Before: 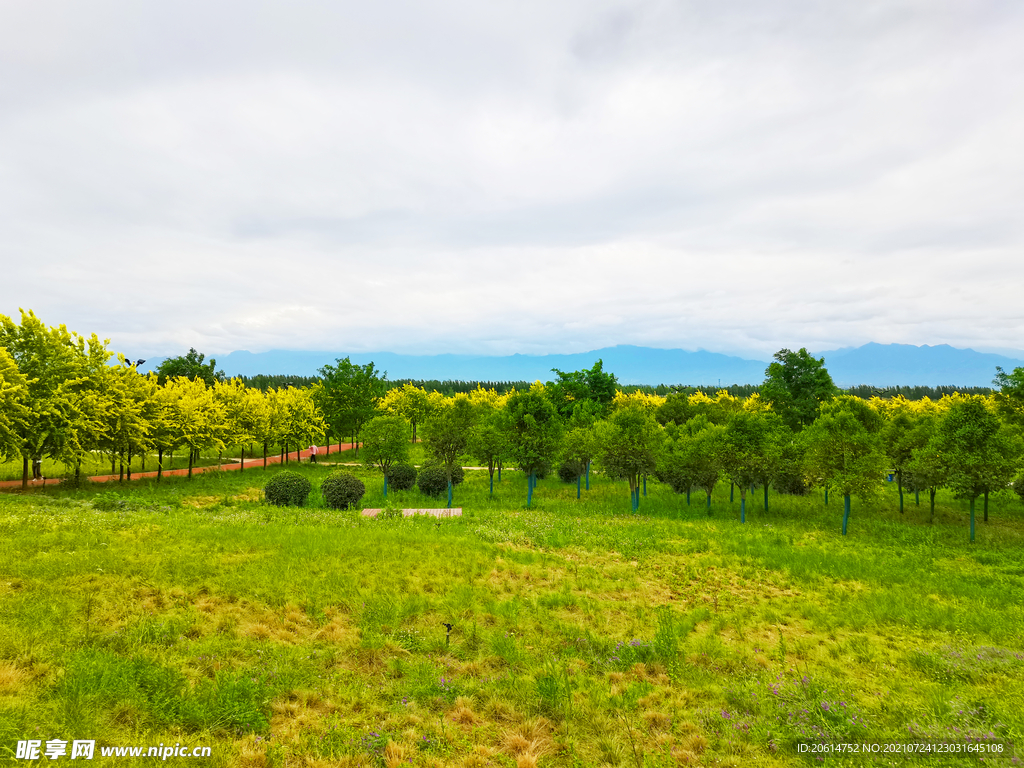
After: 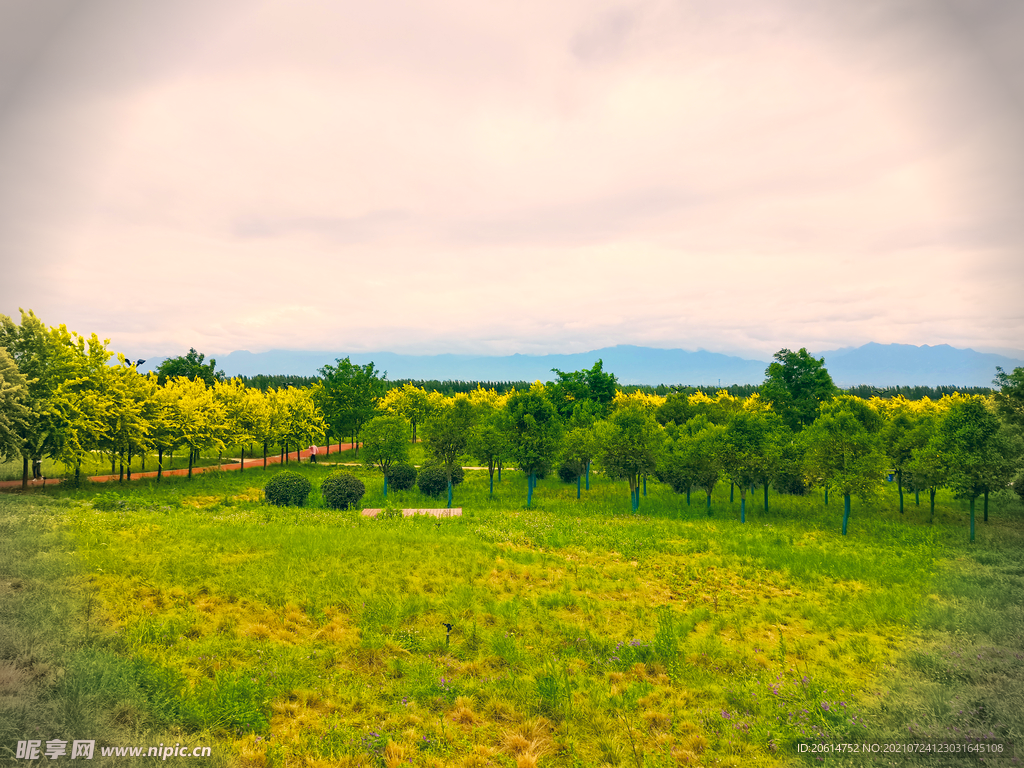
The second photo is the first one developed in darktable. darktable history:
color correction: highlights a* 10.32, highlights b* 14.66, shadows a* -9.59, shadows b* -15.02
vignetting: fall-off start 88.03%, fall-off radius 24.9%
